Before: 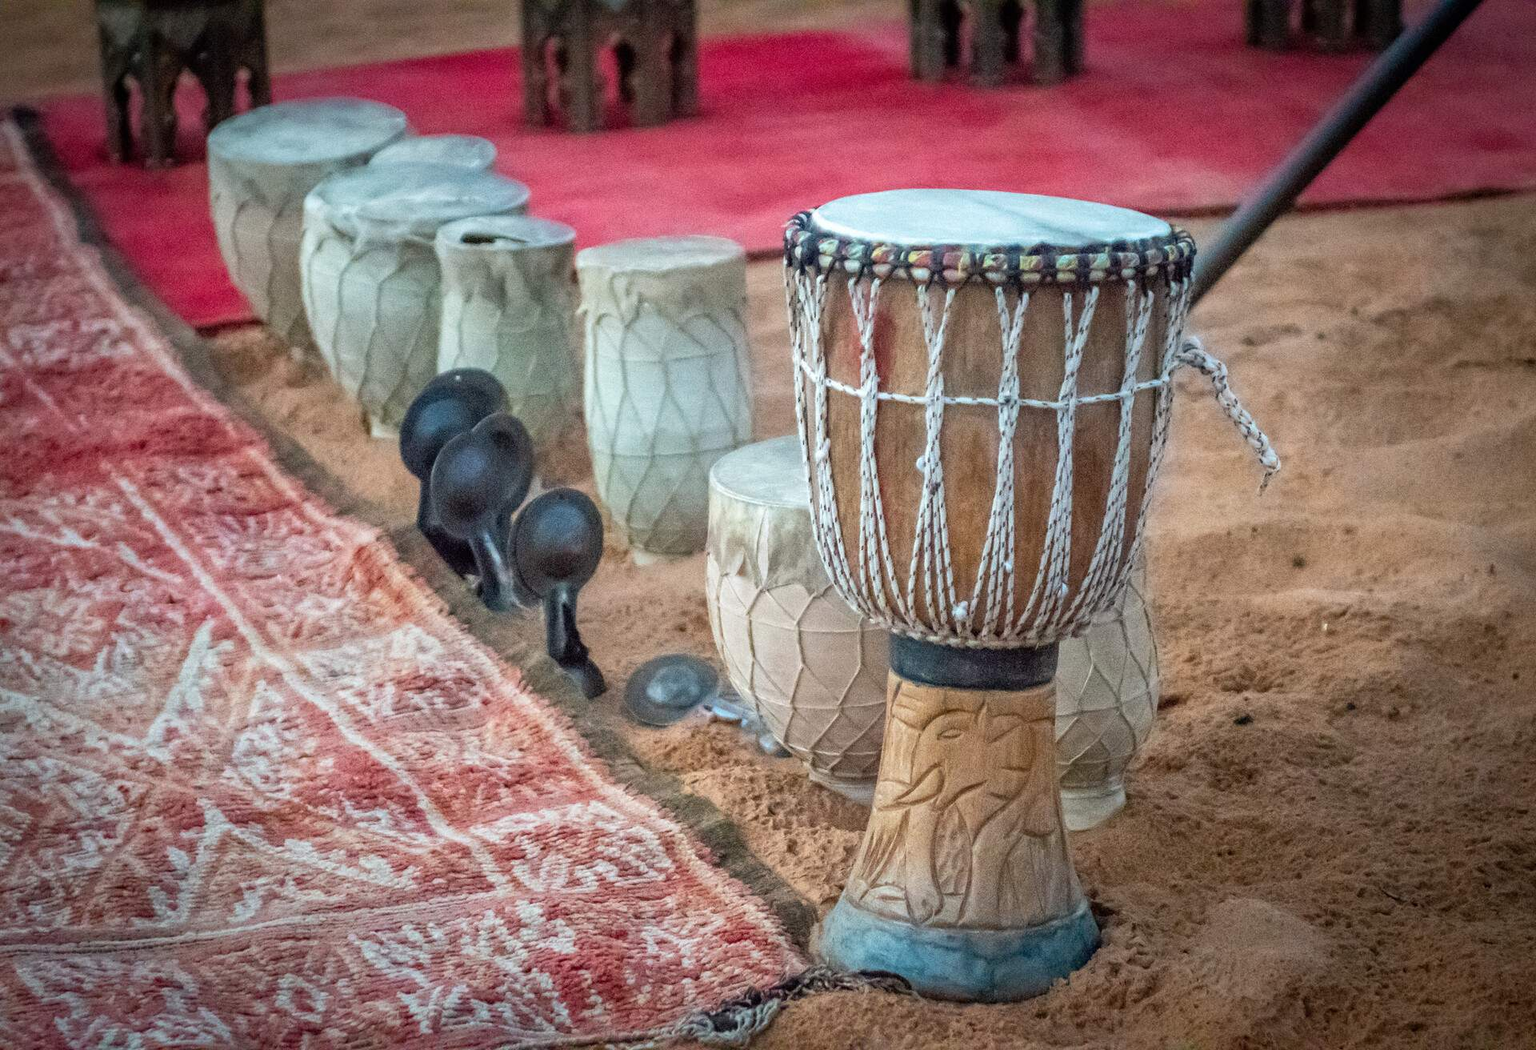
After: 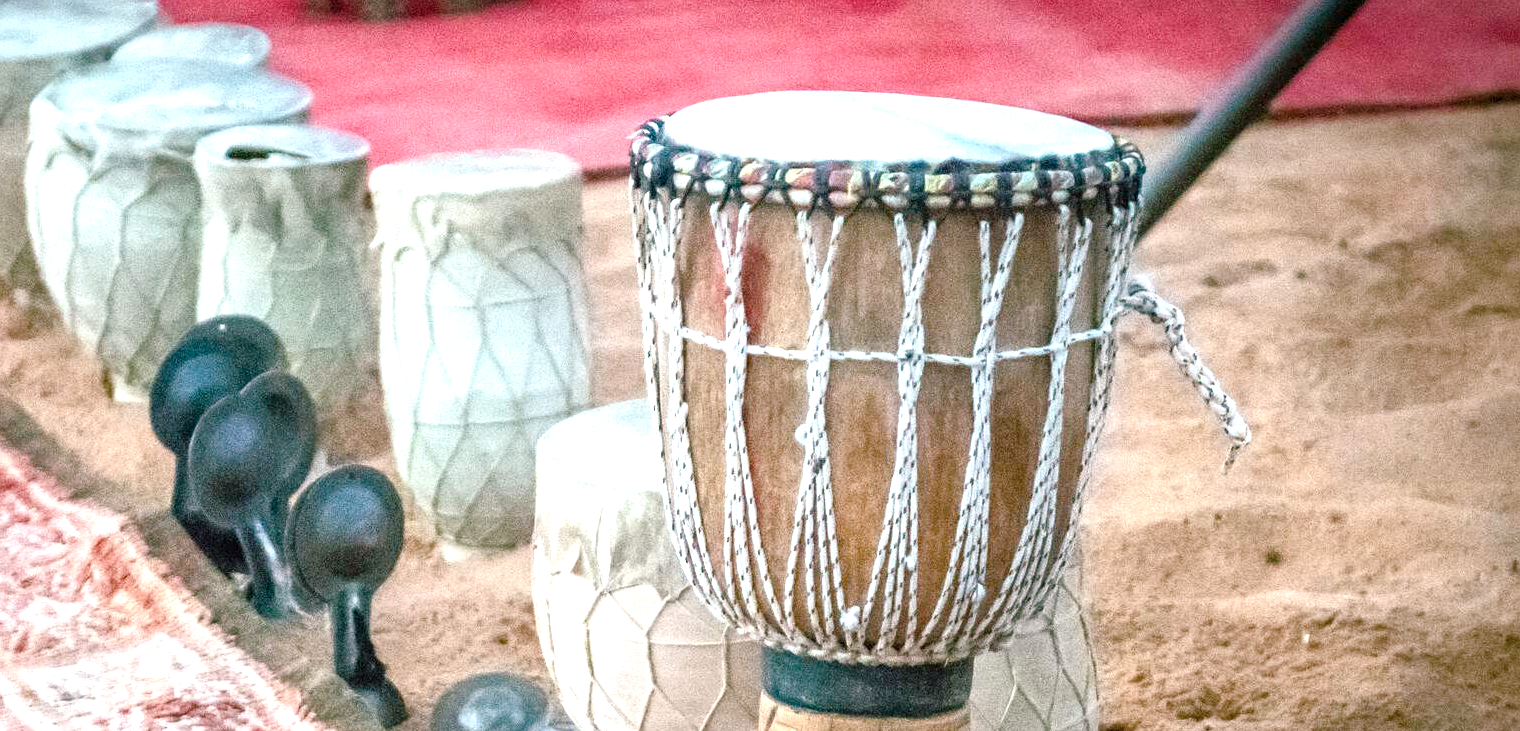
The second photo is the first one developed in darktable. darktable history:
exposure: exposure 1 EV, compensate exposure bias true, compensate highlight preservation false
crop: left 18.27%, top 11.105%, right 2.561%, bottom 33.151%
contrast brightness saturation: contrast 0.057, brightness -0.011, saturation -0.232
color balance rgb: shadows lift › chroma 11.615%, shadows lift › hue 133.49°, perceptual saturation grading › global saturation 0.676%, perceptual saturation grading › highlights -17.258%, perceptual saturation grading › mid-tones 32.499%, perceptual saturation grading › shadows 50.348%, global vibrance 20%
